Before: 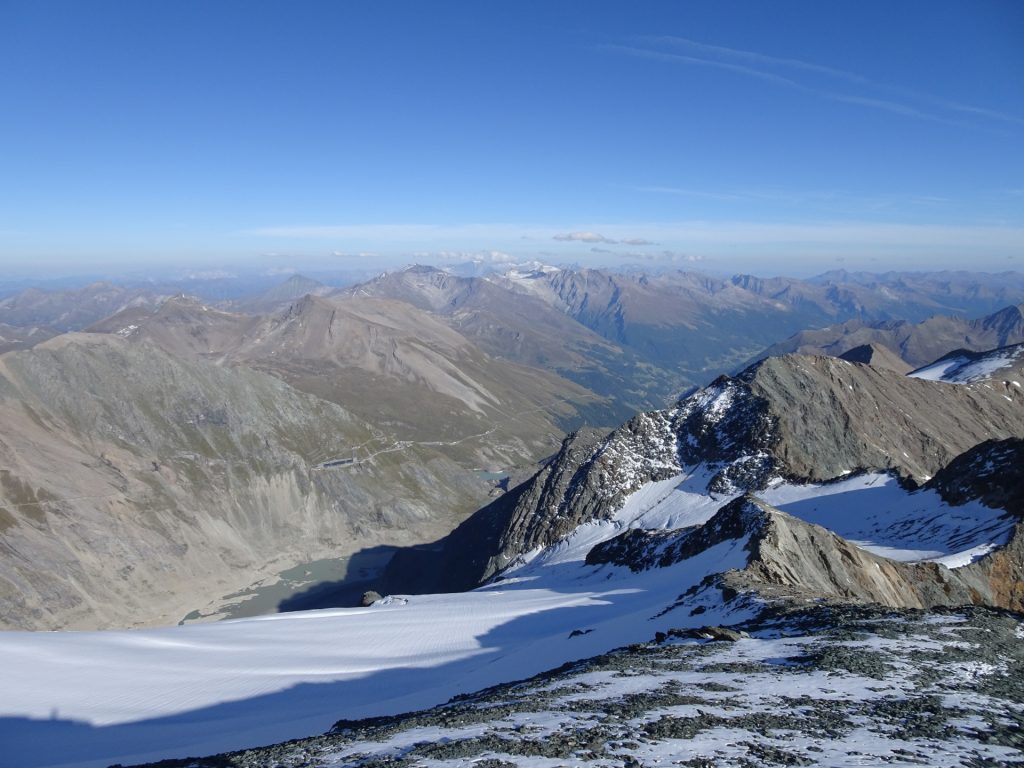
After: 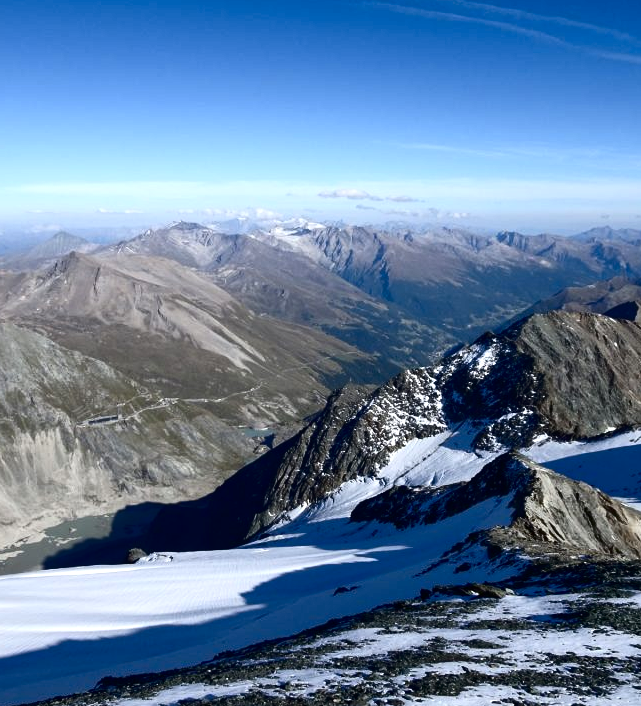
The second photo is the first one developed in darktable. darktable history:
crop and rotate: left 22.981%, top 5.642%, right 14.403%, bottom 2.35%
color balance rgb: power › hue 61.11°, perceptual saturation grading › global saturation 0.816%, perceptual saturation grading › highlights -32.051%, perceptual saturation grading › mid-tones 5.255%, perceptual saturation grading › shadows 17.496%, perceptual brilliance grading › global brilliance 15.646%, perceptual brilliance grading › shadows -34.775%
contrast brightness saturation: contrast 0.209, brightness -0.109, saturation 0.21
